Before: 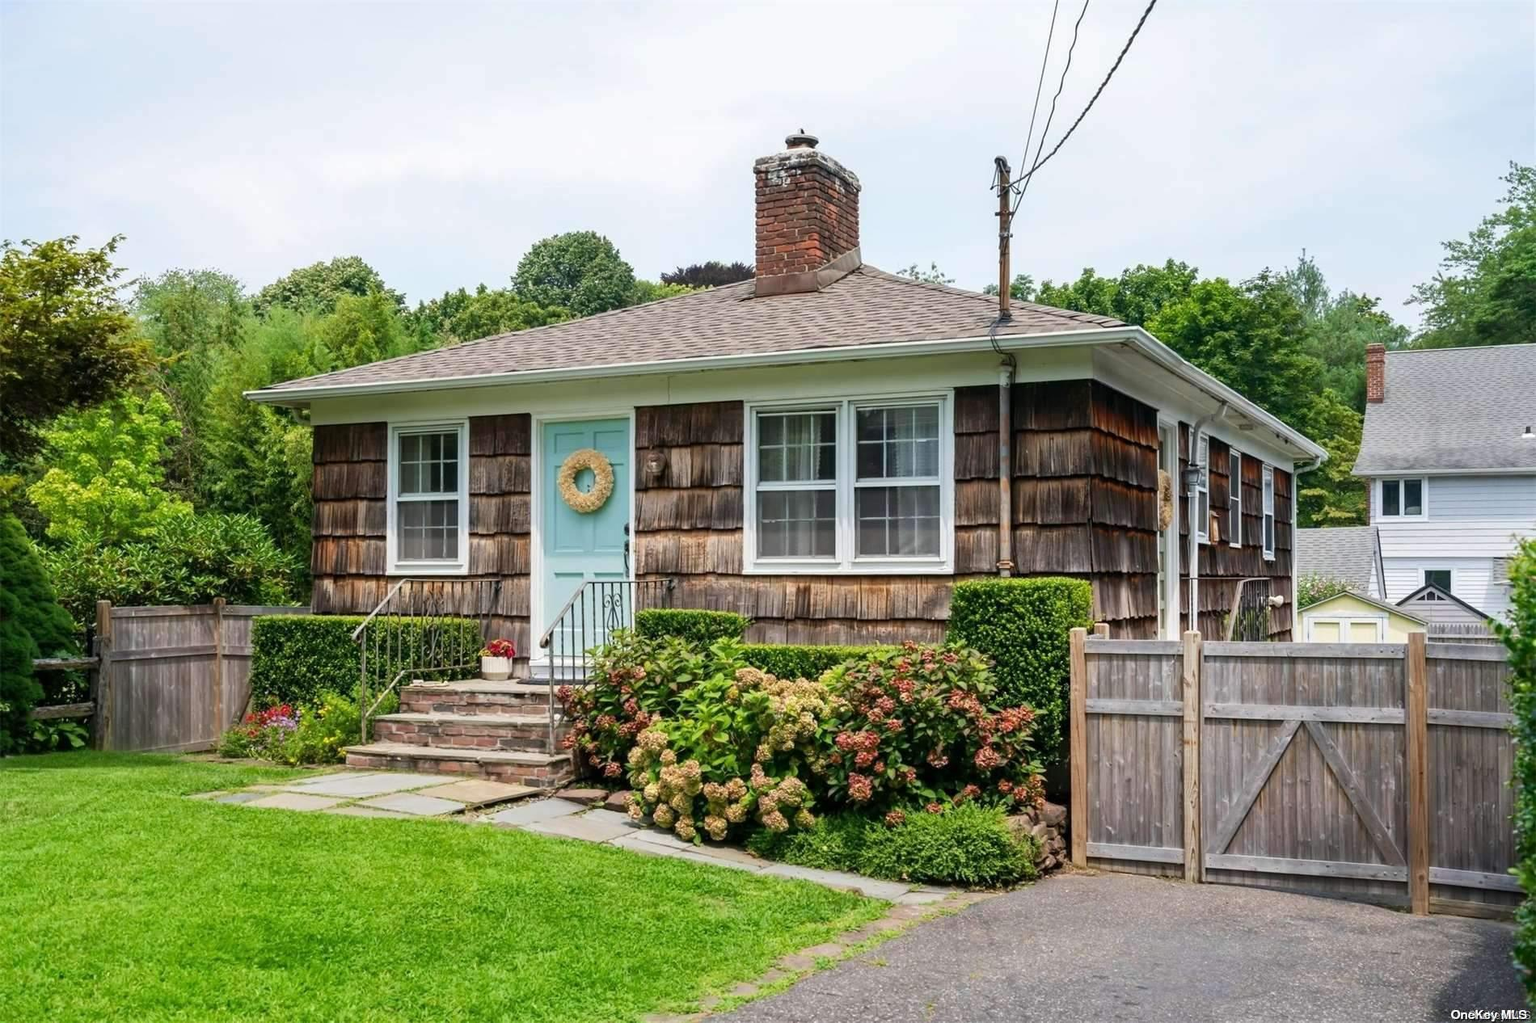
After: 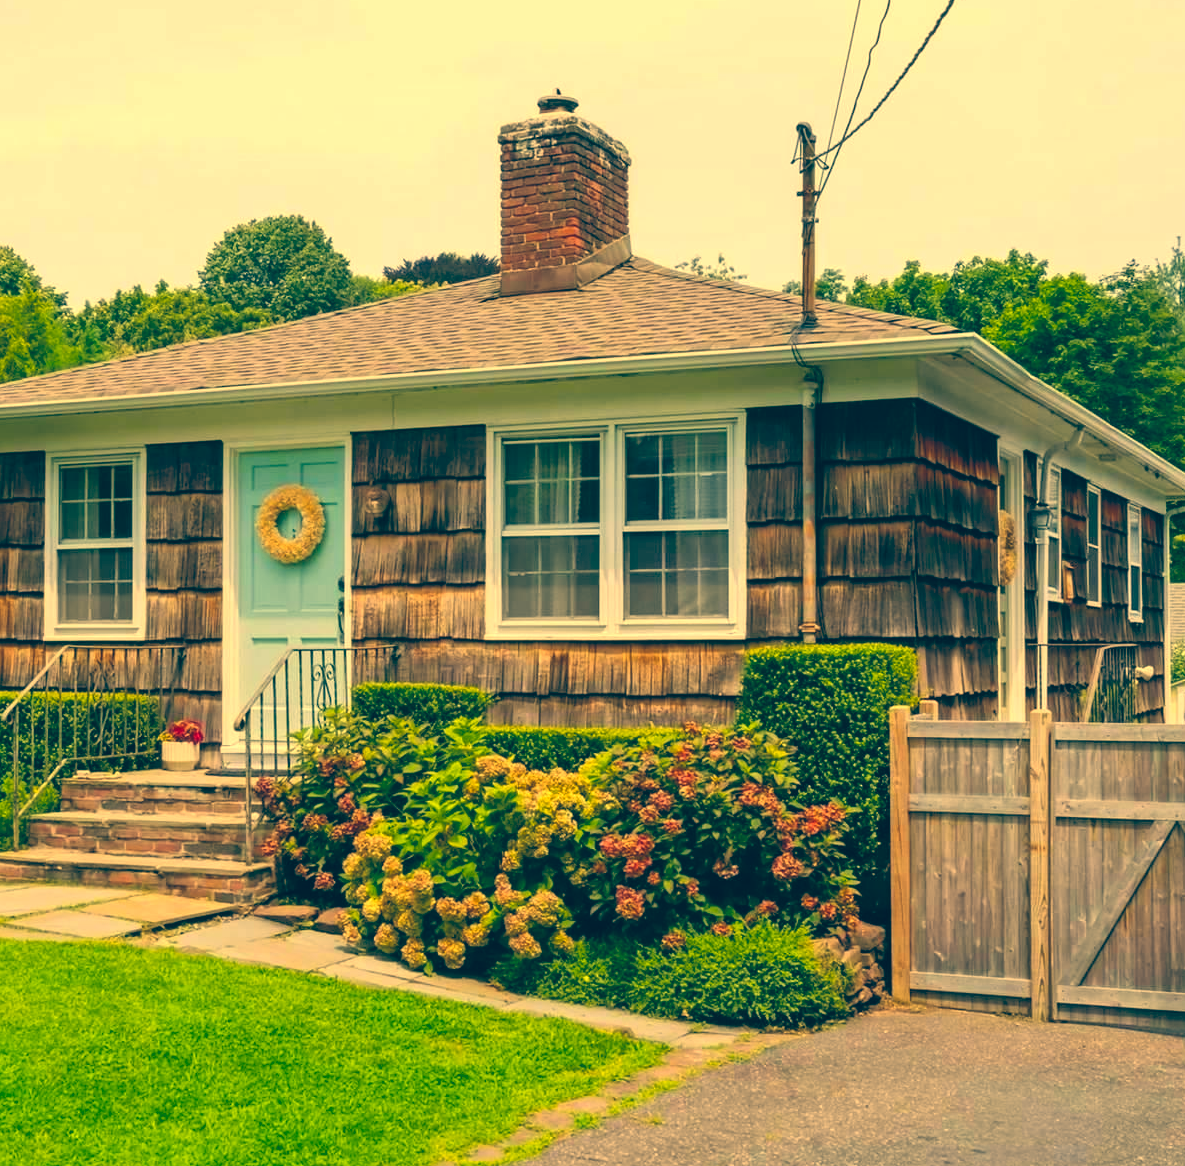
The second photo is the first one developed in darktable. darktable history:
crop and rotate: left 22.918%, top 5.629%, right 14.711%, bottom 2.247%
white balance: red 1.08, blue 0.791
color balance rgb: perceptual saturation grading › global saturation 25%, global vibrance 20%
color balance: lift [1.006, 0.985, 1.002, 1.015], gamma [1, 0.953, 1.008, 1.047], gain [1.076, 1.13, 1.004, 0.87]
